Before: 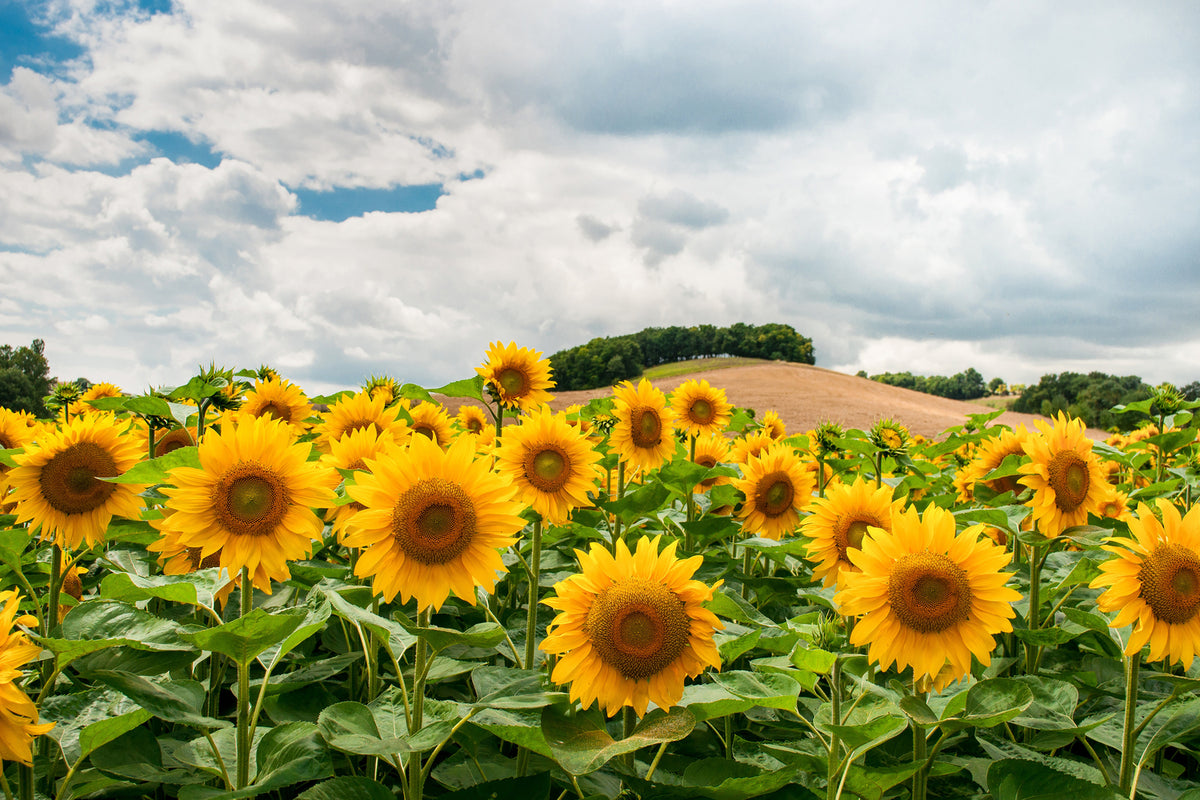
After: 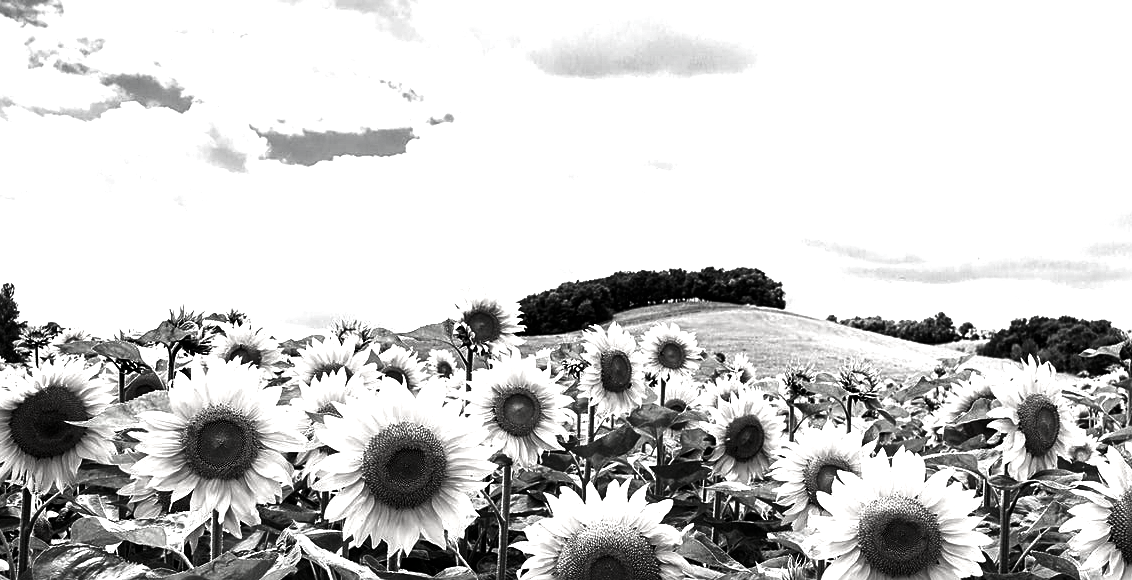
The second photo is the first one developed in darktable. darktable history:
crop: left 2.547%, top 7.096%, right 3.053%, bottom 20.28%
contrast brightness saturation: contrast -0.037, brightness -0.596, saturation -0.986
sharpen: on, module defaults
tone equalizer: -8 EV -1.12 EV, -7 EV -0.98 EV, -6 EV -0.868 EV, -5 EV -0.615 EV, -3 EV 0.546 EV, -2 EV 0.859 EV, -1 EV 1 EV, +0 EV 1.06 EV
